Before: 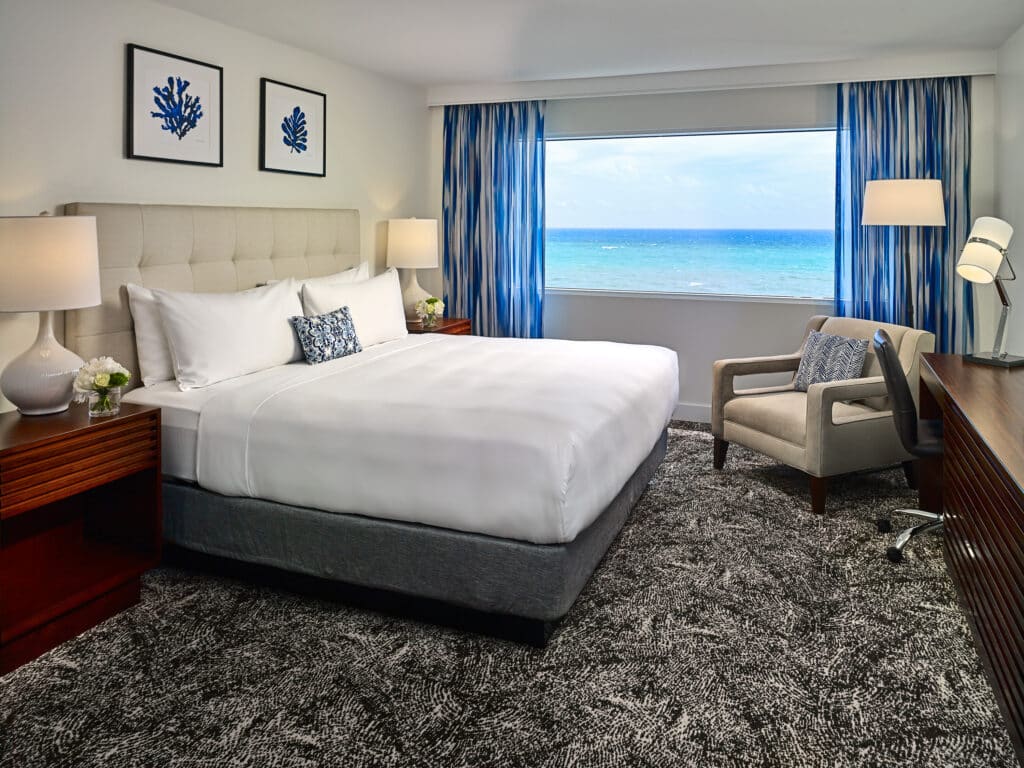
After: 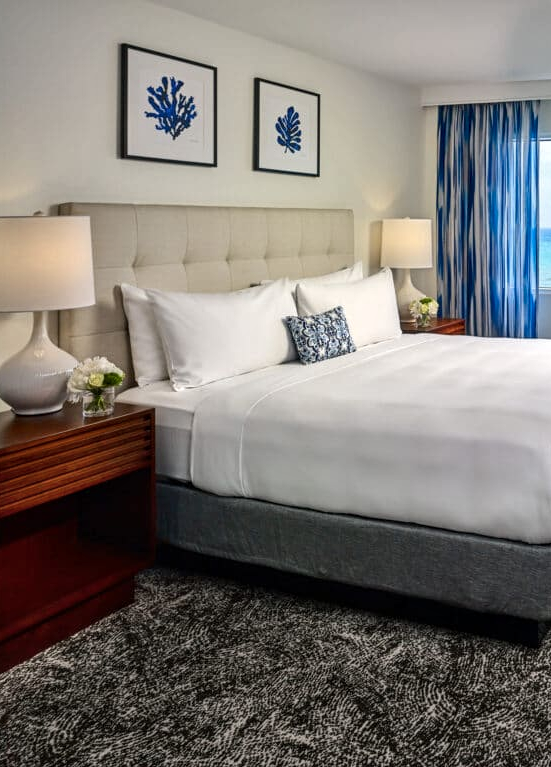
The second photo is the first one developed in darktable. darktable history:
crop: left 0.587%, right 45.588%, bottom 0.086%
local contrast: on, module defaults
